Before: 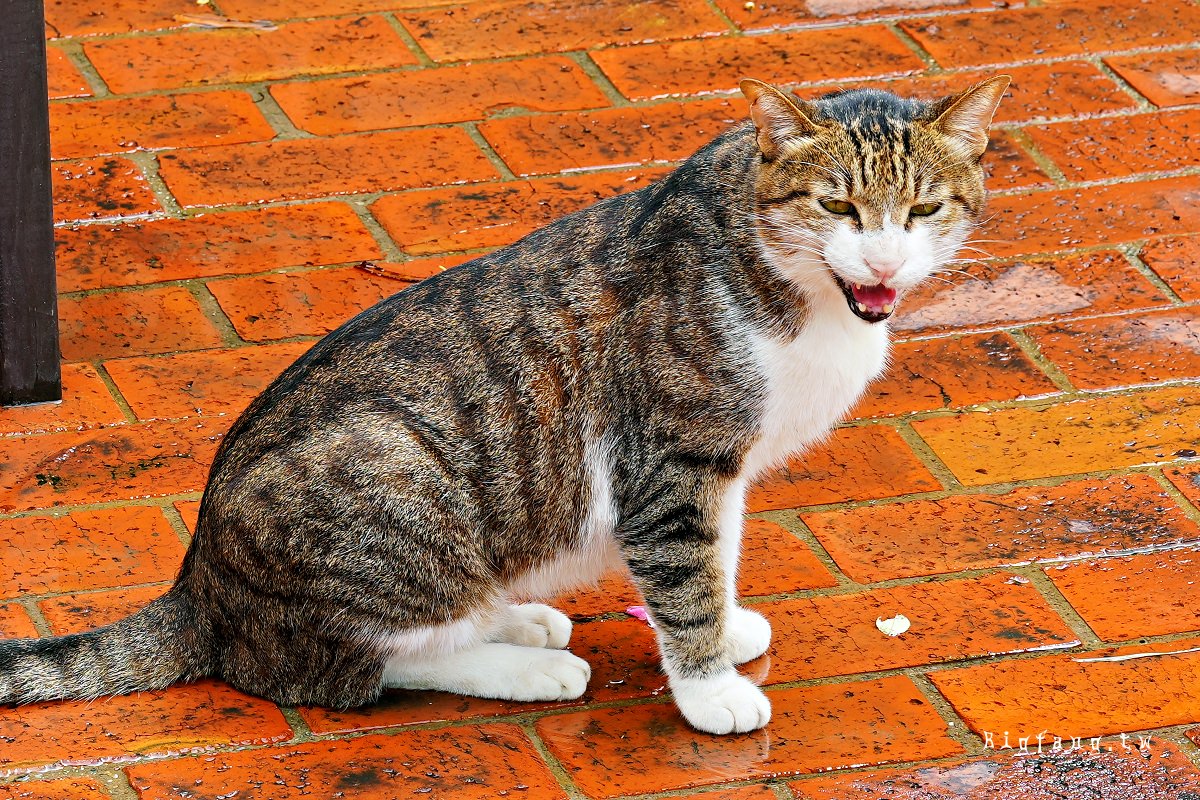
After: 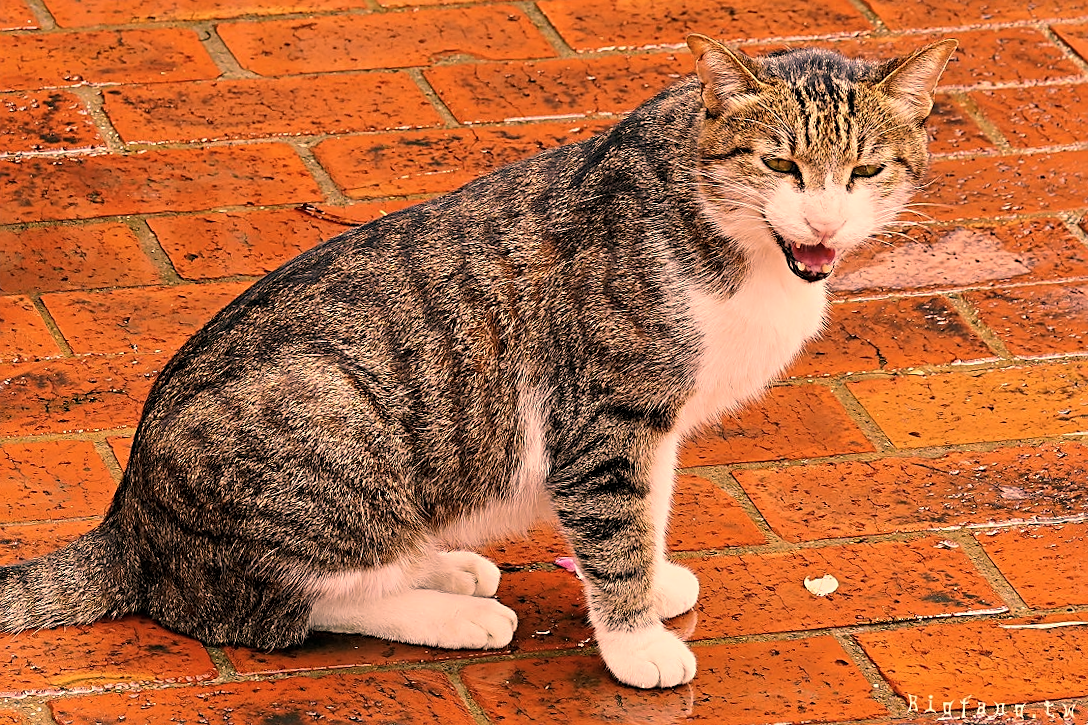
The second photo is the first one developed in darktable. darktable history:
color correction: highlights a* 40, highlights b* 40, saturation 0.69
crop and rotate: angle -1.96°, left 3.097%, top 4.154%, right 1.586%, bottom 0.529%
sharpen: on, module defaults
